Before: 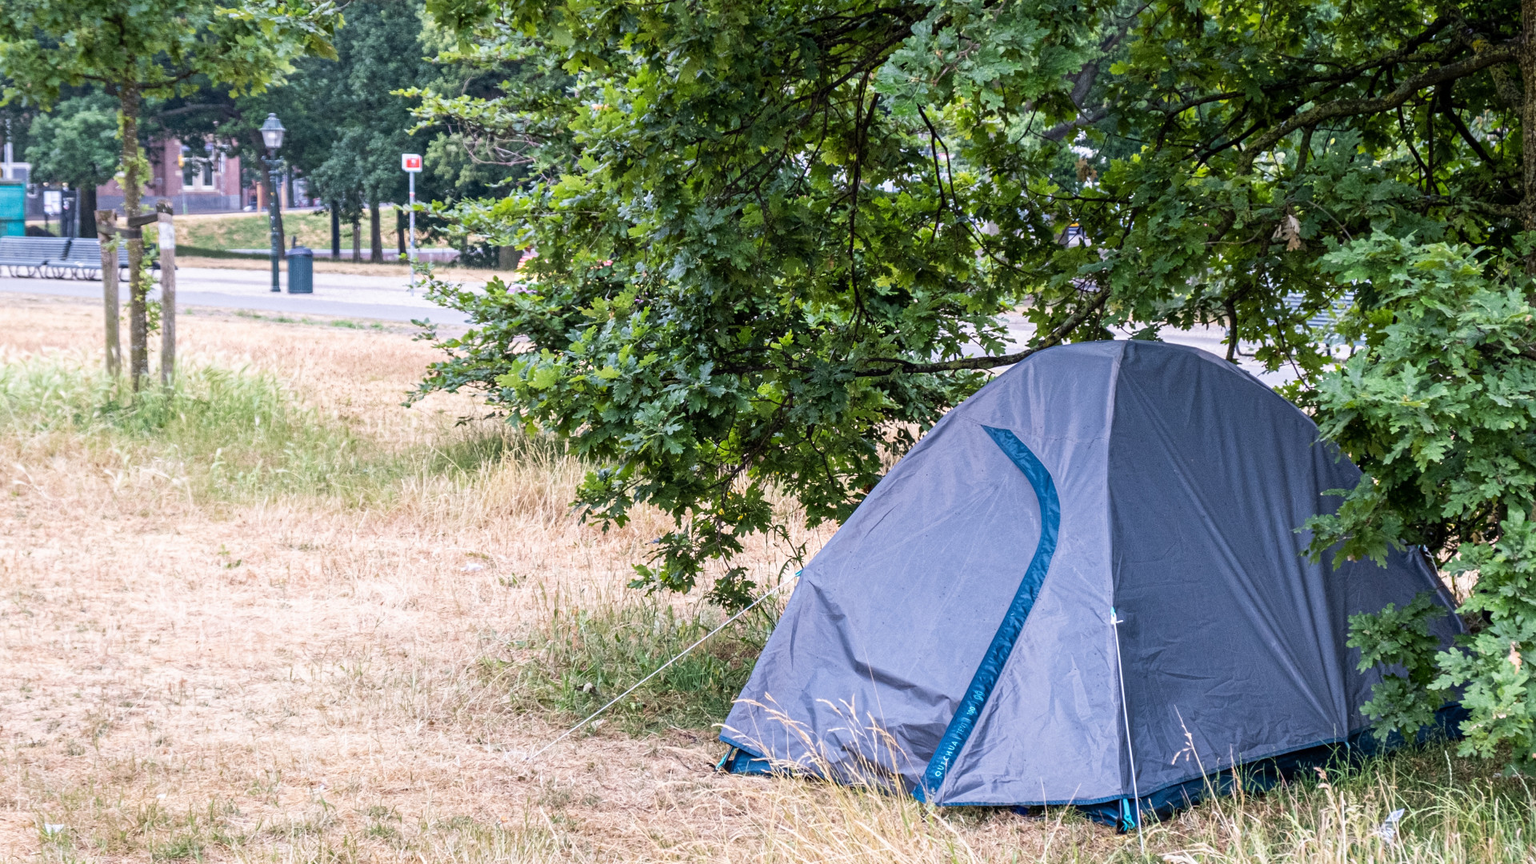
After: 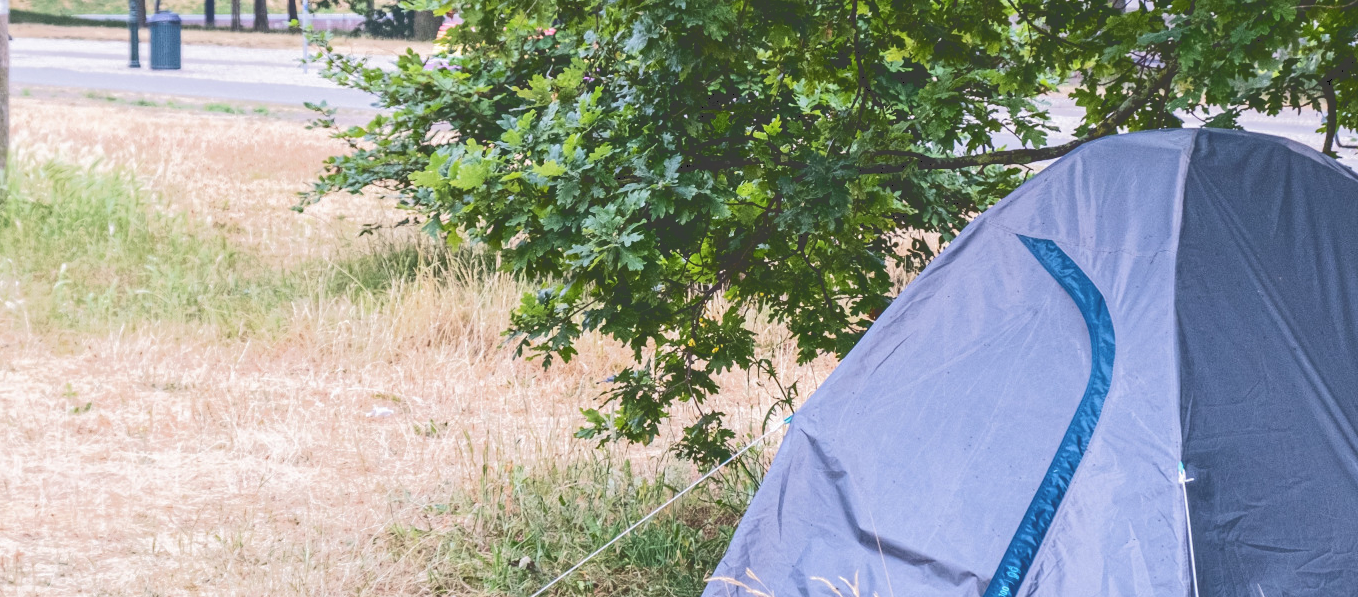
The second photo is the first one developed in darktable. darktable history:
tone curve: curves: ch0 [(0, 0) (0.003, 0.241) (0.011, 0.241) (0.025, 0.242) (0.044, 0.246) (0.069, 0.25) (0.1, 0.251) (0.136, 0.256) (0.177, 0.275) (0.224, 0.293) (0.277, 0.326) (0.335, 0.38) (0.399, 0.449) (0.468, 0.525) (0.543, 0.606) (0.623, 0.683) (0.709, 0.751) (0.801, 0.824) (0.898, 0.871) (1, 1)], color space Lab, independent channels, preserve colors none
crop: left 10.949%, top 27.52%, right 18.278%, bottom 17.181%
